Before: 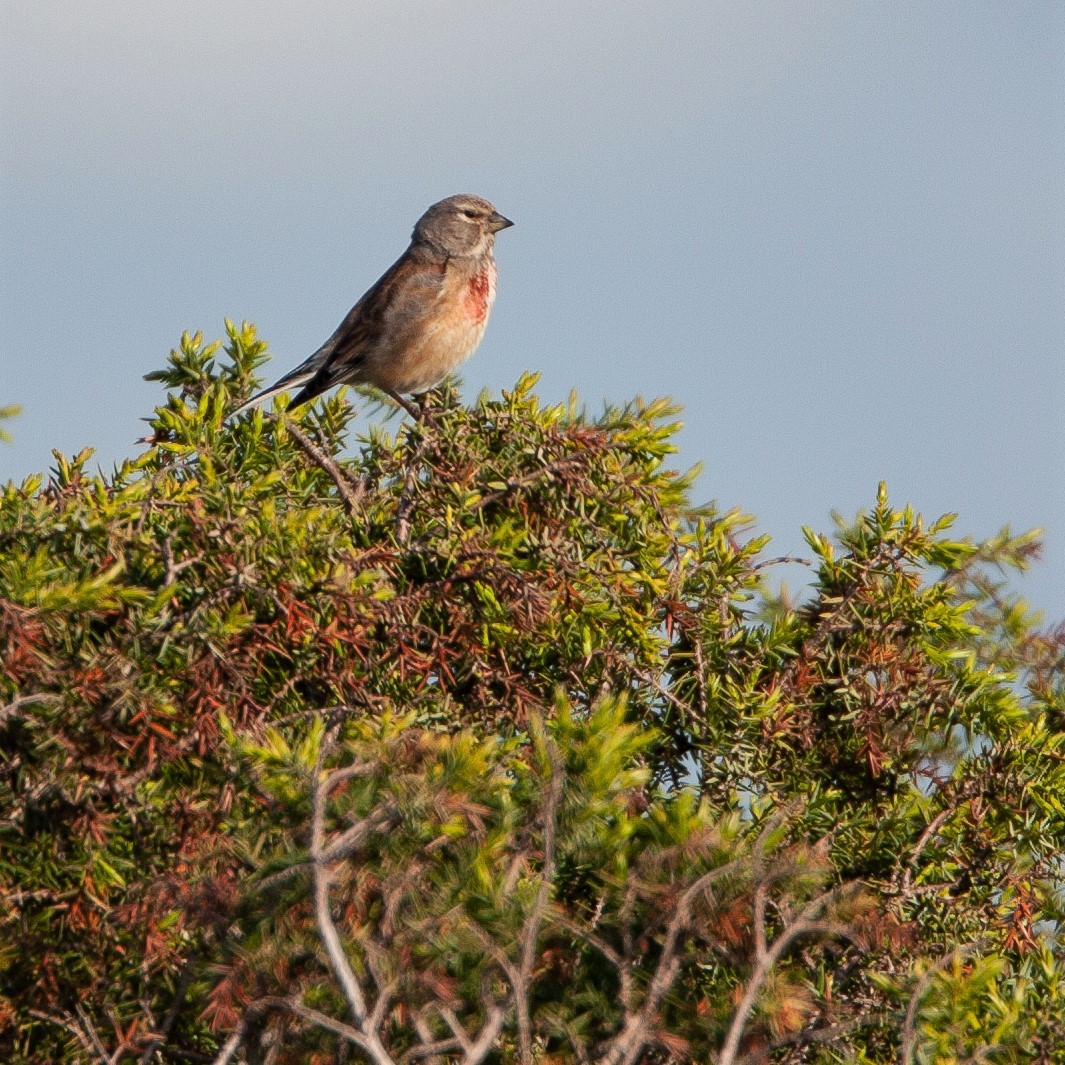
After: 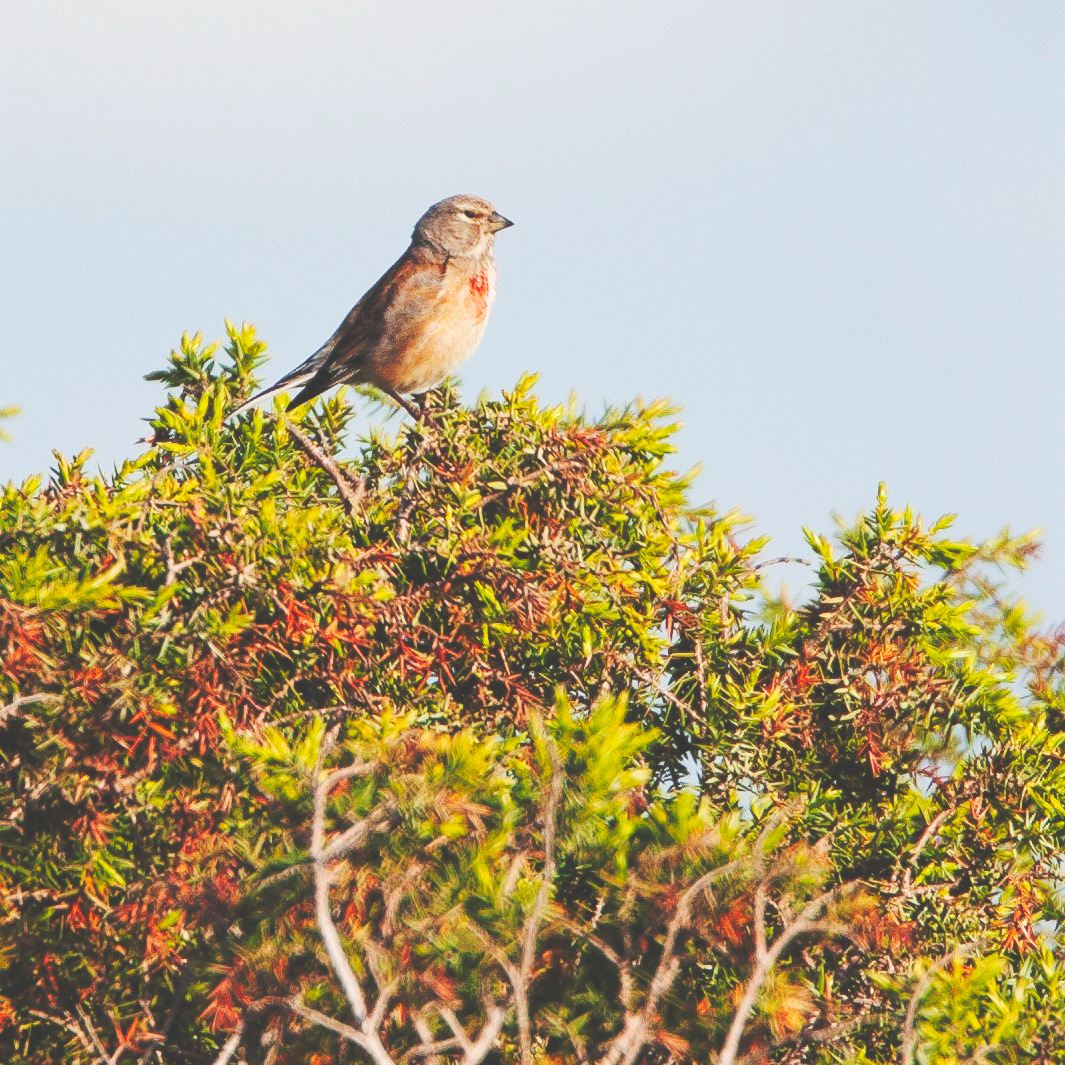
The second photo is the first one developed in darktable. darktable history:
tone curve: curves: ch0 [(0, 0) (0.003, 0.04) (0.011, 0.04) (0.025, 0.043) (0.044, 0.049) (0.069, 0.066) (0.1, 0.095) (0.136, 0.121) (0.177, 0.154) (0.224, 0.211) (0.277, 0.281) (0.335, 0.358) (0.399, 0.452) (0.468, 0.54) (0.543, 0.628) (0.623, 0.721) (0.709, 0.801) (0.801, 0.883) (0.898, 0.948) (1, 1)], preserve colors none
contrast brightness saturation: brightness 0.09, saturation 0.19
base curve: curves: ch0 [(0, 0.024) (0.055, 0.065) (0.121, 0.166) (0.236, 0.319) (0.693, 0.726) (1, 1)], preserve colors none
